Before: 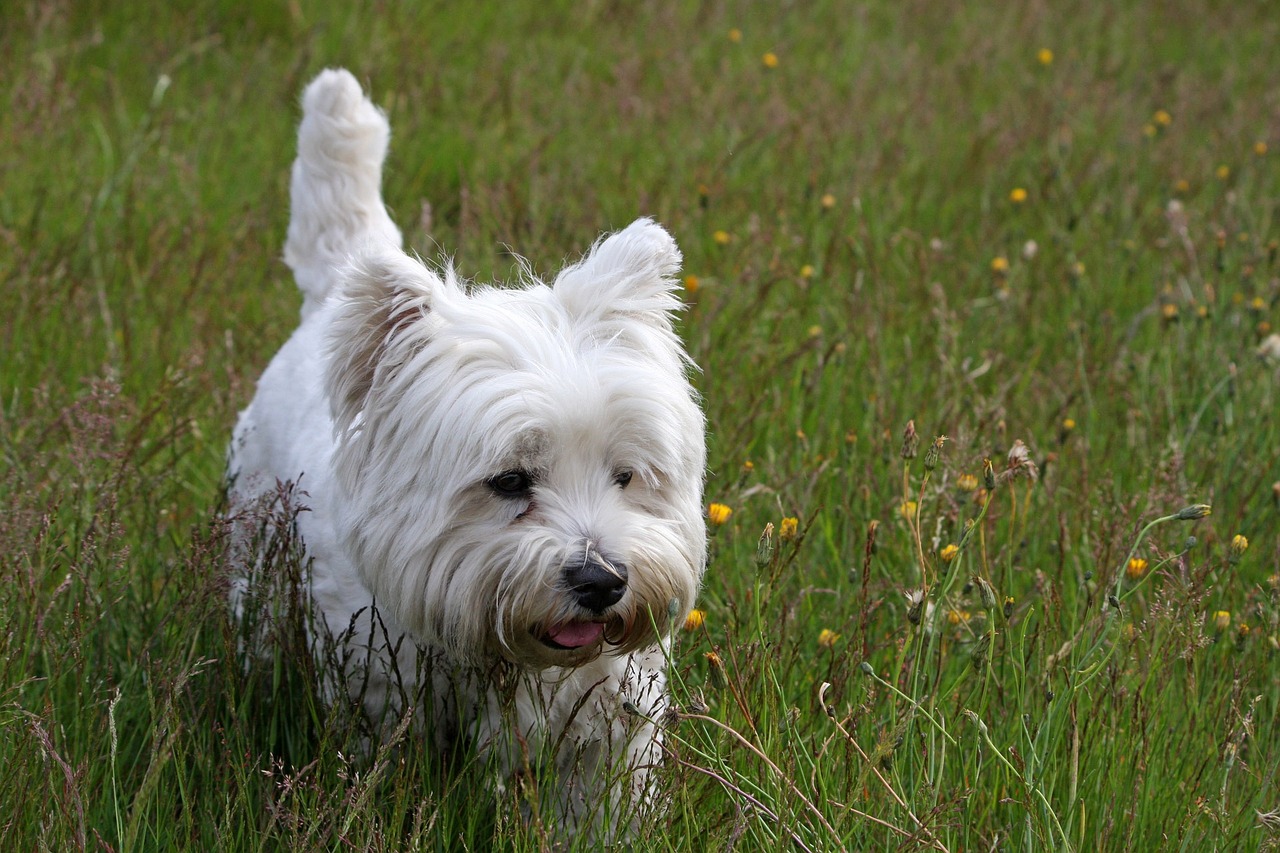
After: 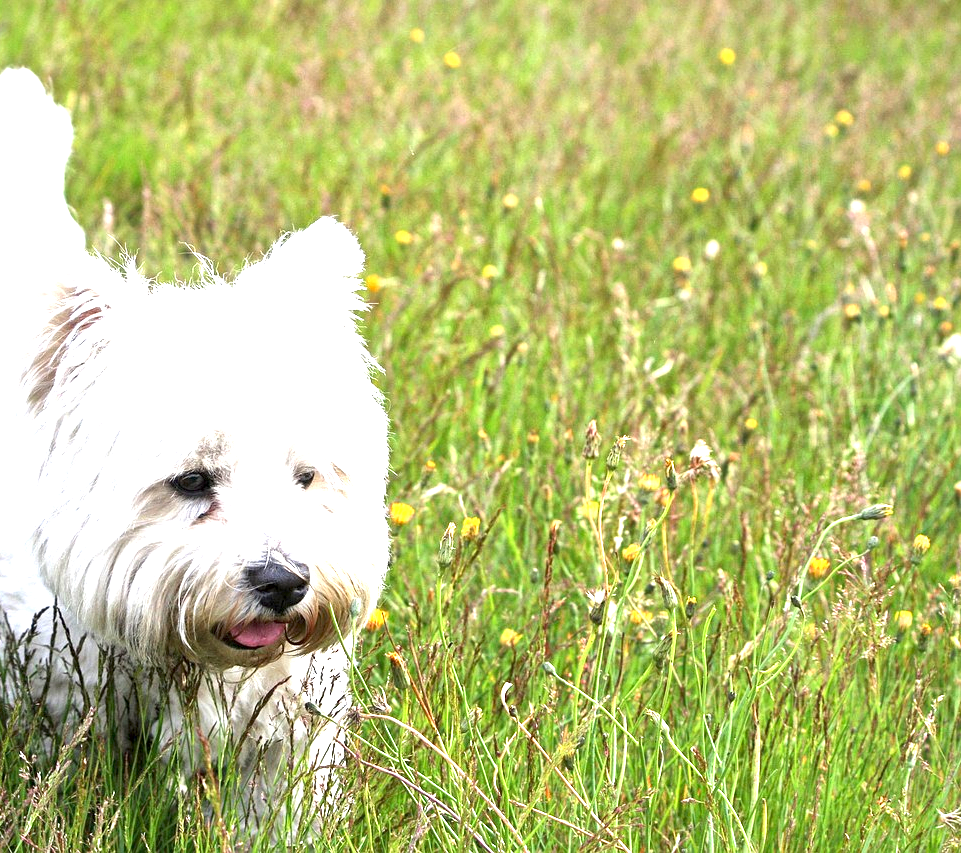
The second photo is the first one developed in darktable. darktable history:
local contrast: mode bilateral grid, contrast 19, coarseness 50, detail 132%, midtone range 0.2
crop and rotate: left 24.858%
exposure: exposure 2.181 EV, compensate exposure bias true, compensate highlight preservation false
